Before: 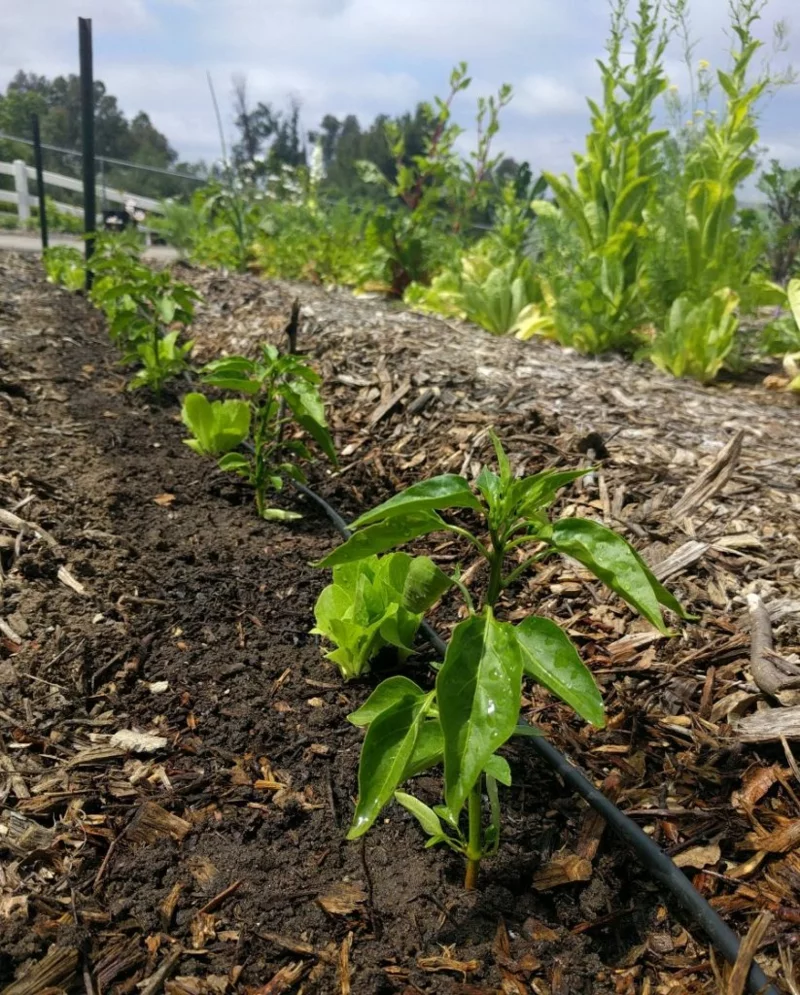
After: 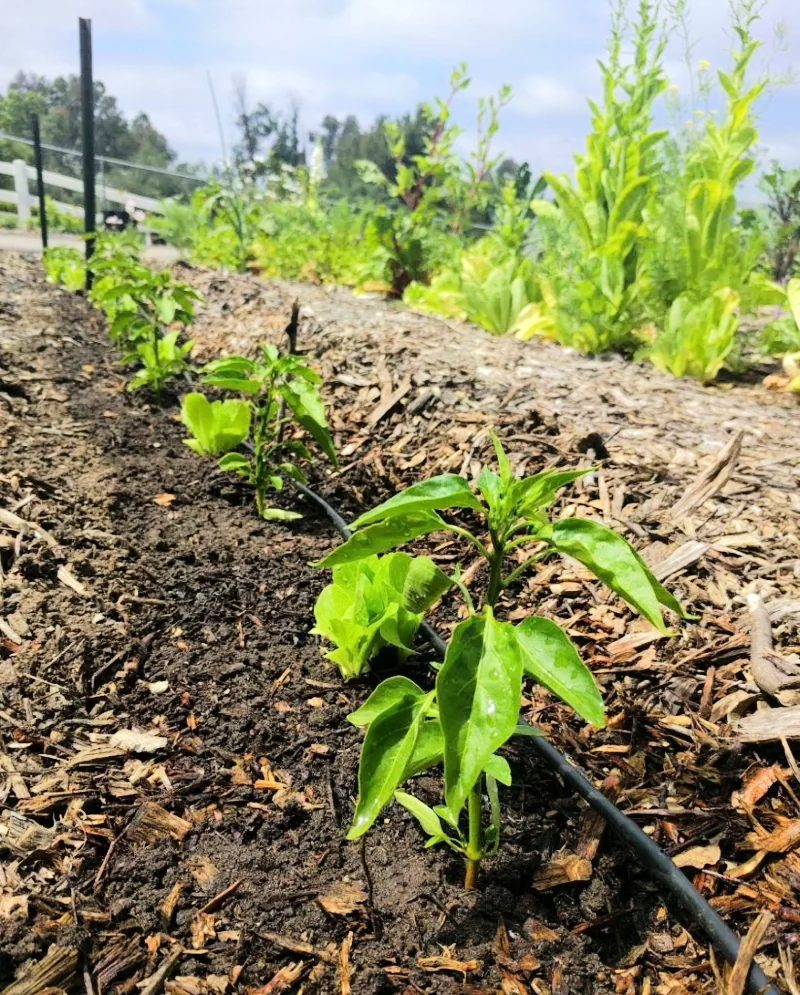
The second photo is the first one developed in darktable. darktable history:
tone equalizer: -7 EV 0.159 EV, -6 EV 0.626 EV, -5 EV 1.14 EV, -4 EV 1.32 EV, -3 EV 1.17 EV, -2 EV 0.6 EV, -1 EV 0.153 EV, edges refinement/feathering 500, mask exposure compensation -1.57 EV, preserve details no
